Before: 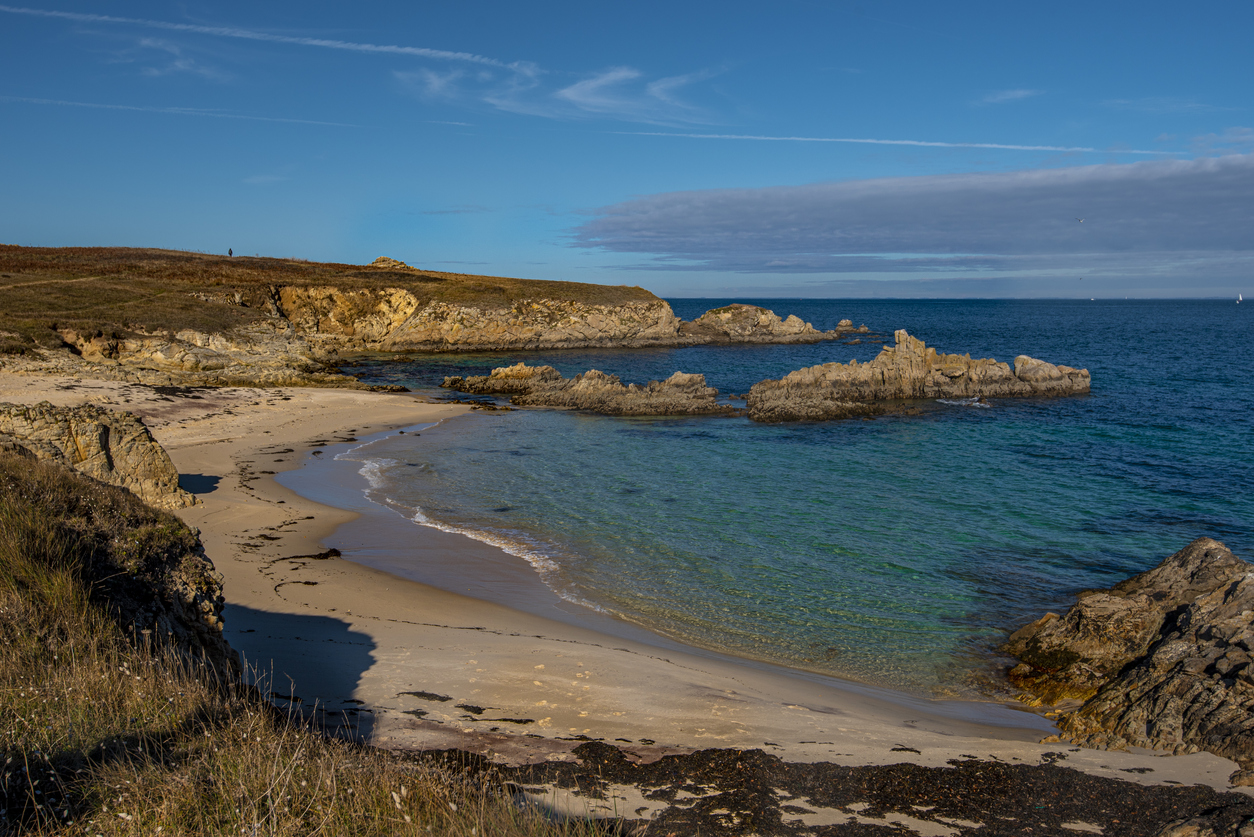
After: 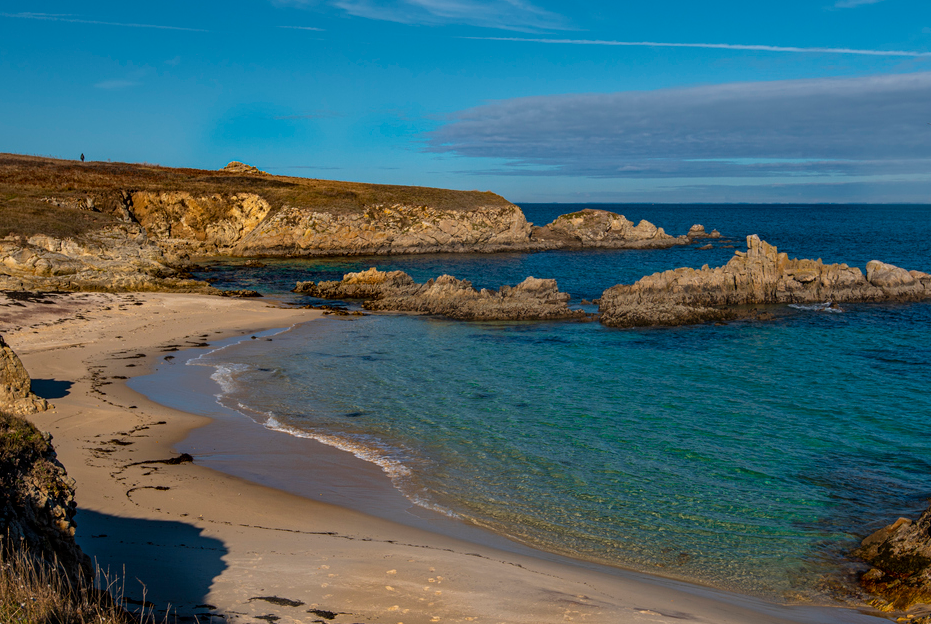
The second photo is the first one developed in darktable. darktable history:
crop and rotate: left 11.849%, top 11.468%, right 13.897%, bottom 13.879%
